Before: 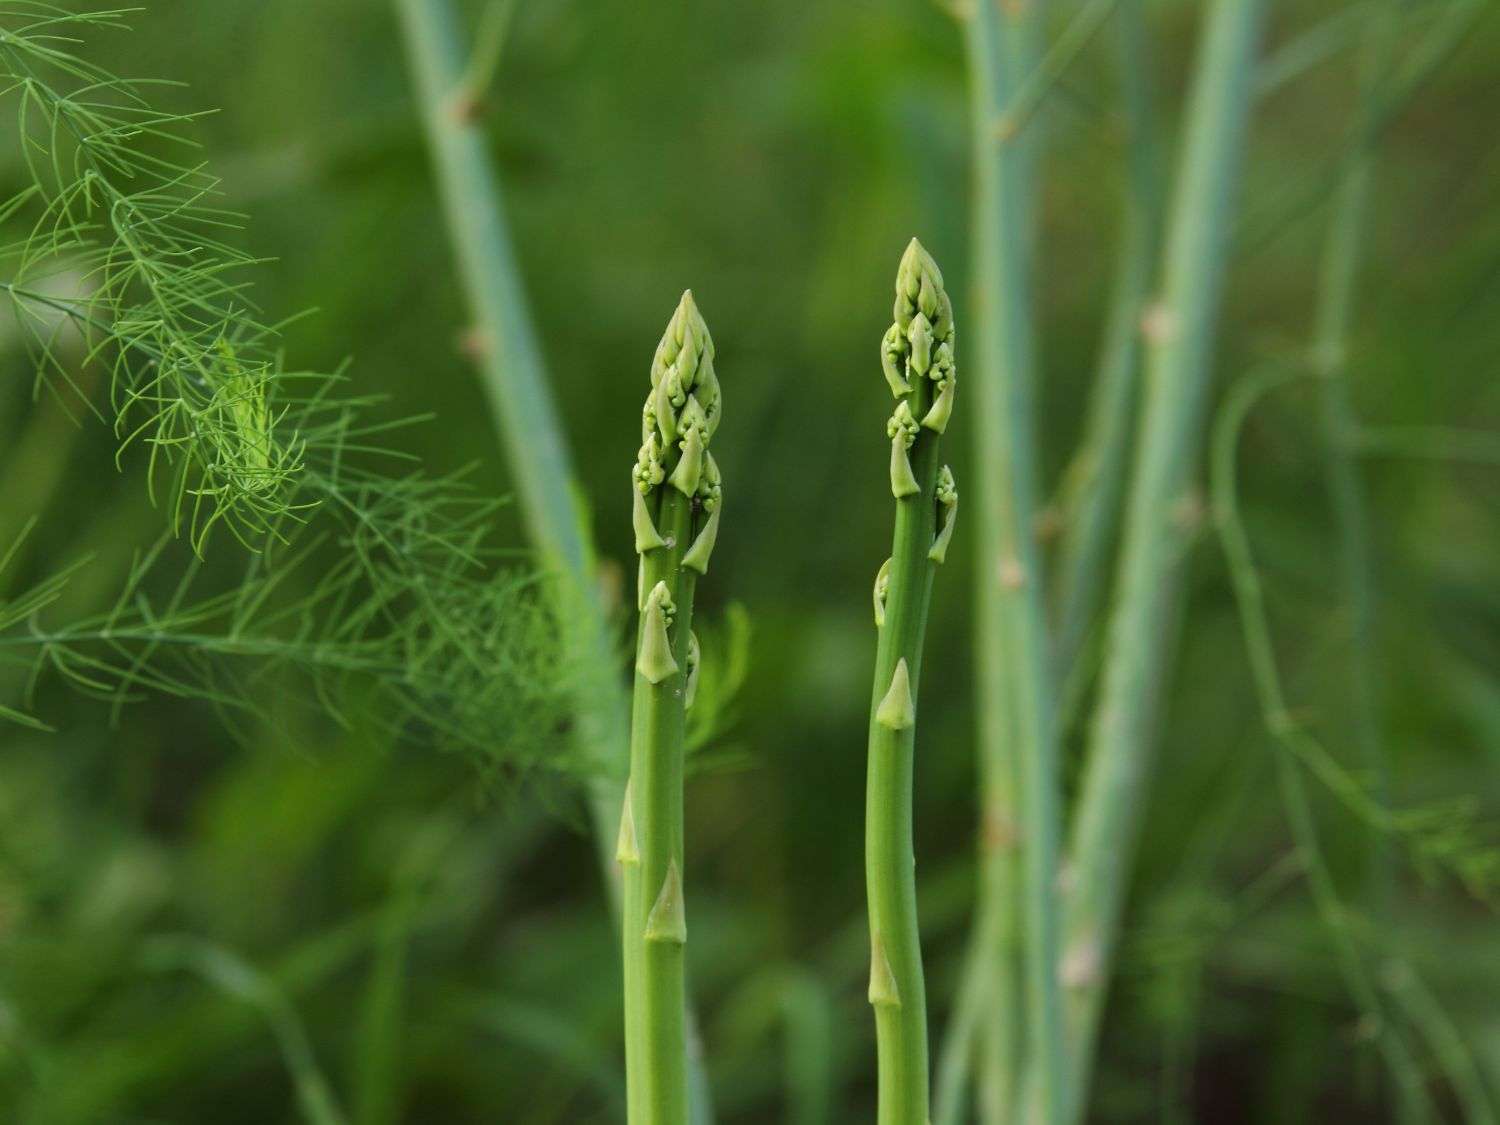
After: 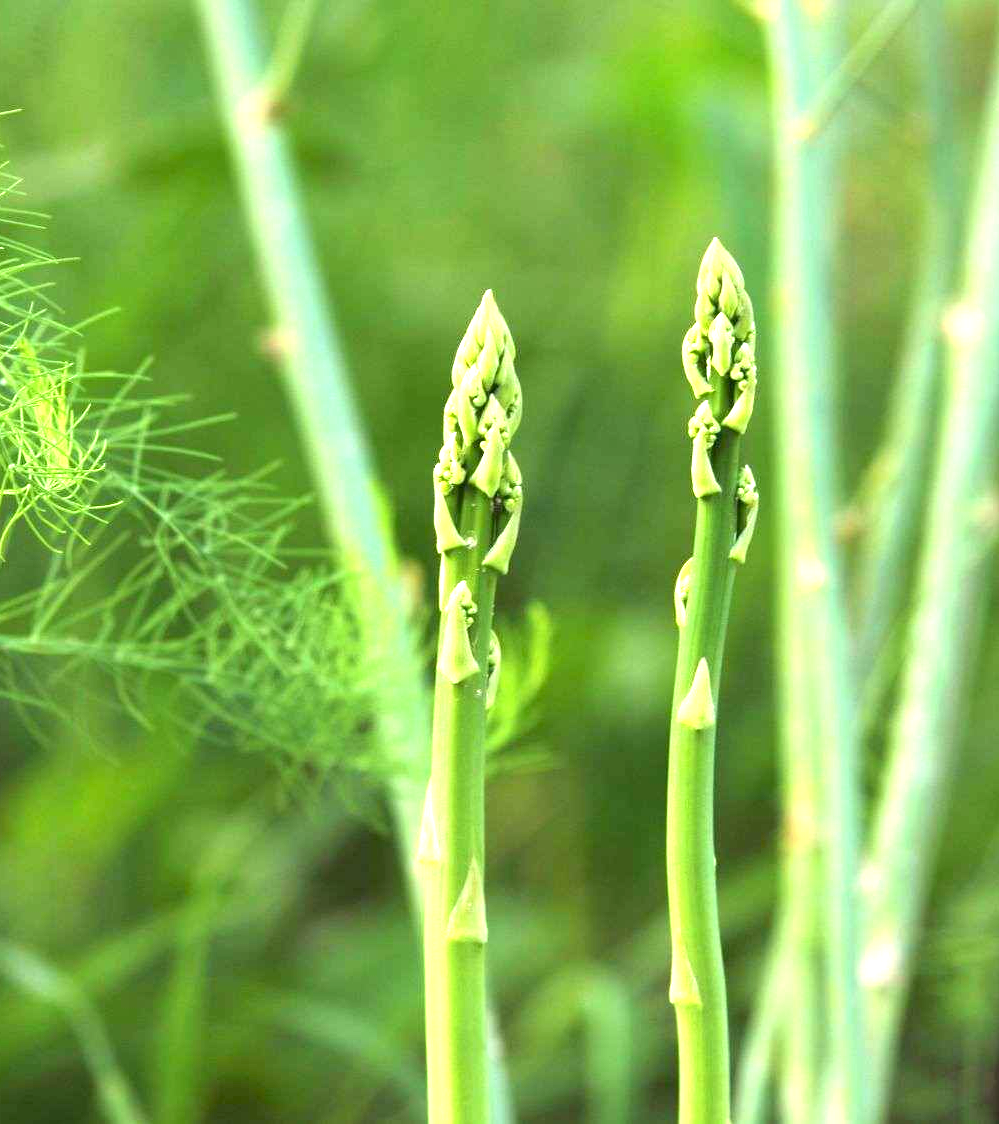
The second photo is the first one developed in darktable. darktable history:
exposure: black level correction 0.001, exposure 1.822 EV, compensate exposure bias true, compensate highlight preservation false
crop and rotate: left 13.342%, right 19.991%
